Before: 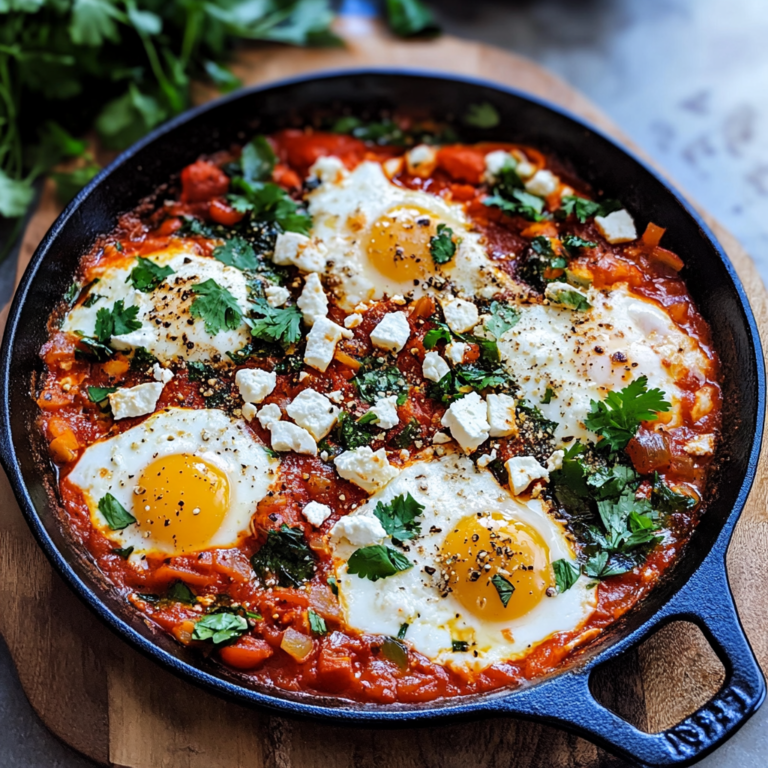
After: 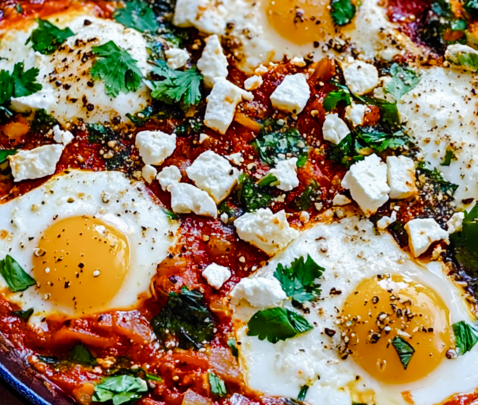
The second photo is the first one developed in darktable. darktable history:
color balance rgb: shadows lift › chroma 3.336%, shadows lift › hue 280.31°, perceptual saturation grading › global saturation 24.861%, perceptual saturation grading › highlights -50.618%, perceptual saturation grading › mid-tones 19.011%, perceptual saturation grading › shadows 60.597%, global vibrance 20%
crop: left 13.104%, top 31.057%, right 24.557%, bottom 16.088%
